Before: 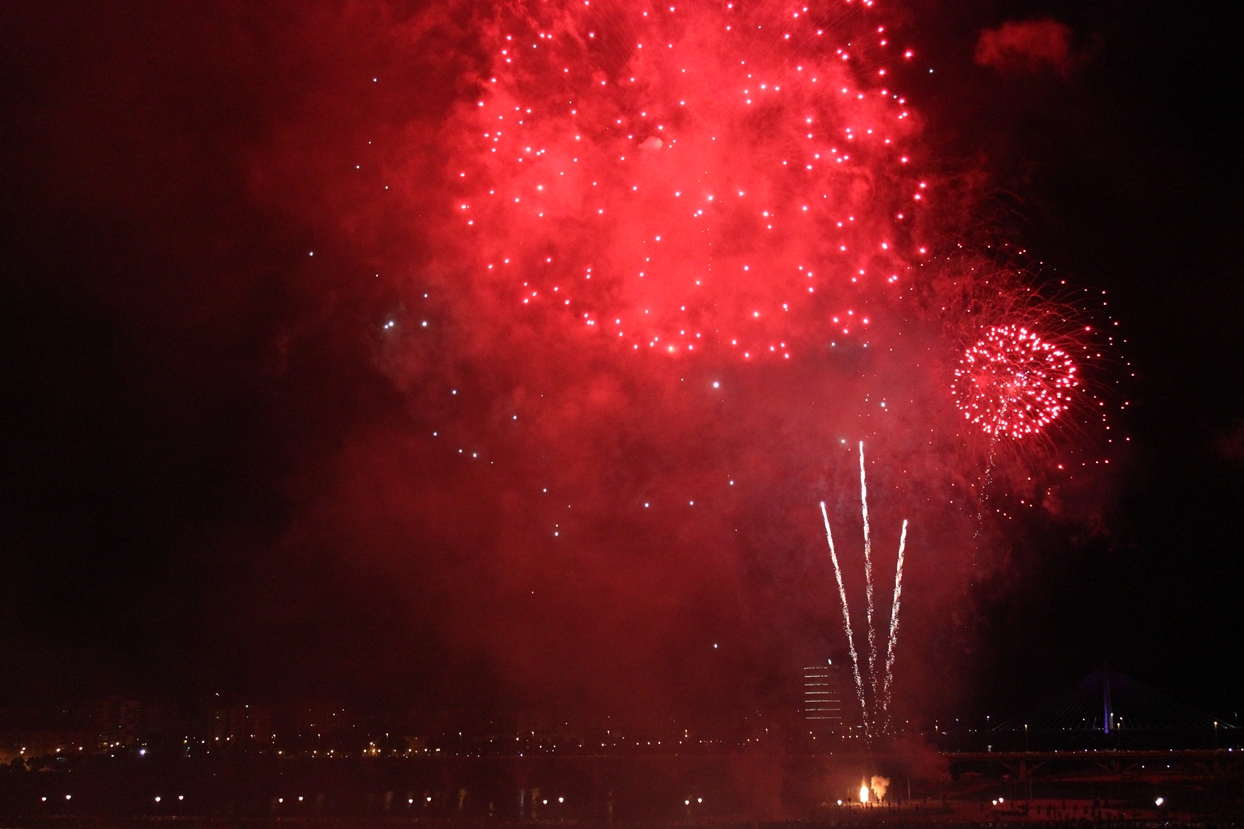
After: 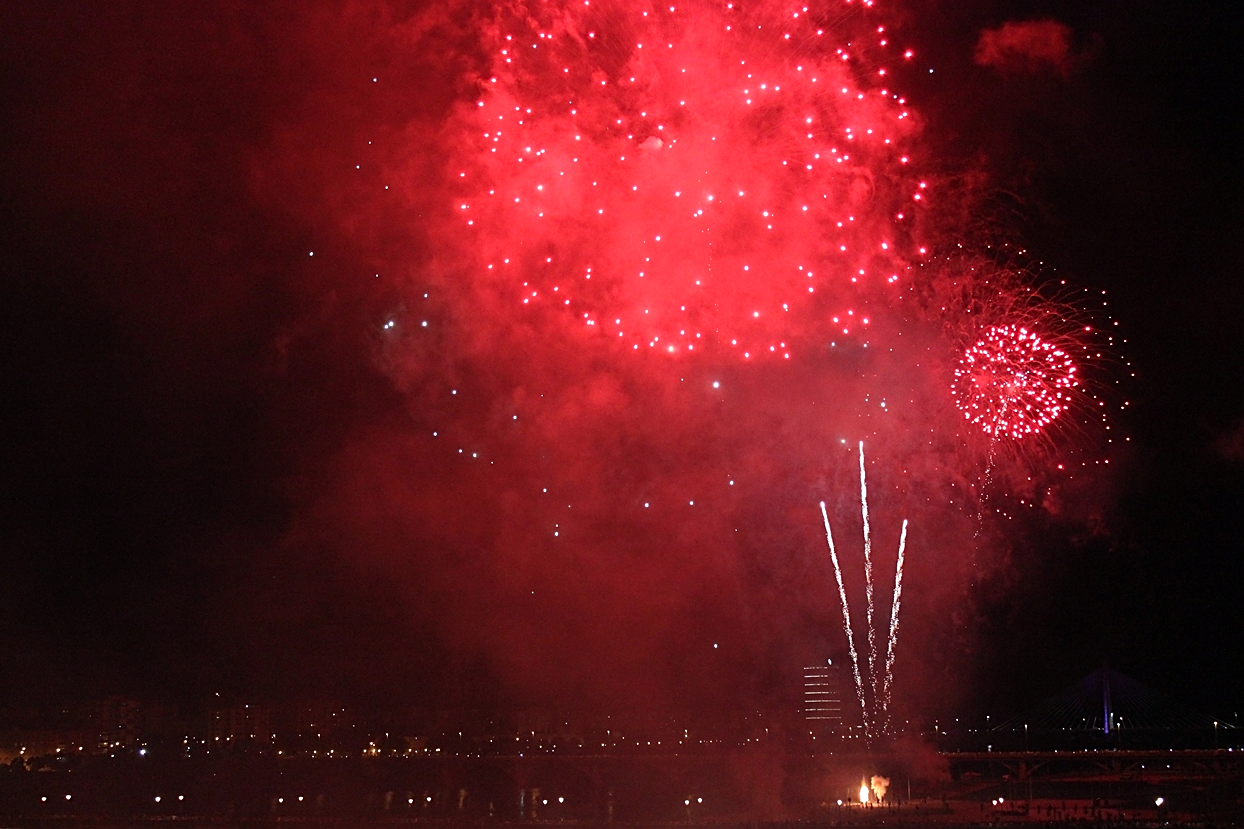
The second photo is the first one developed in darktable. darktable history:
exposure: exposure 0.2 EV, compensate highlight preservation false
rotate and perspective: automatic cropping off
color correction: highlights a* -0.137, highlights b* -5.91, shadows a* -0.137, shadows b* -0.137
sharpen: on, module defaults
